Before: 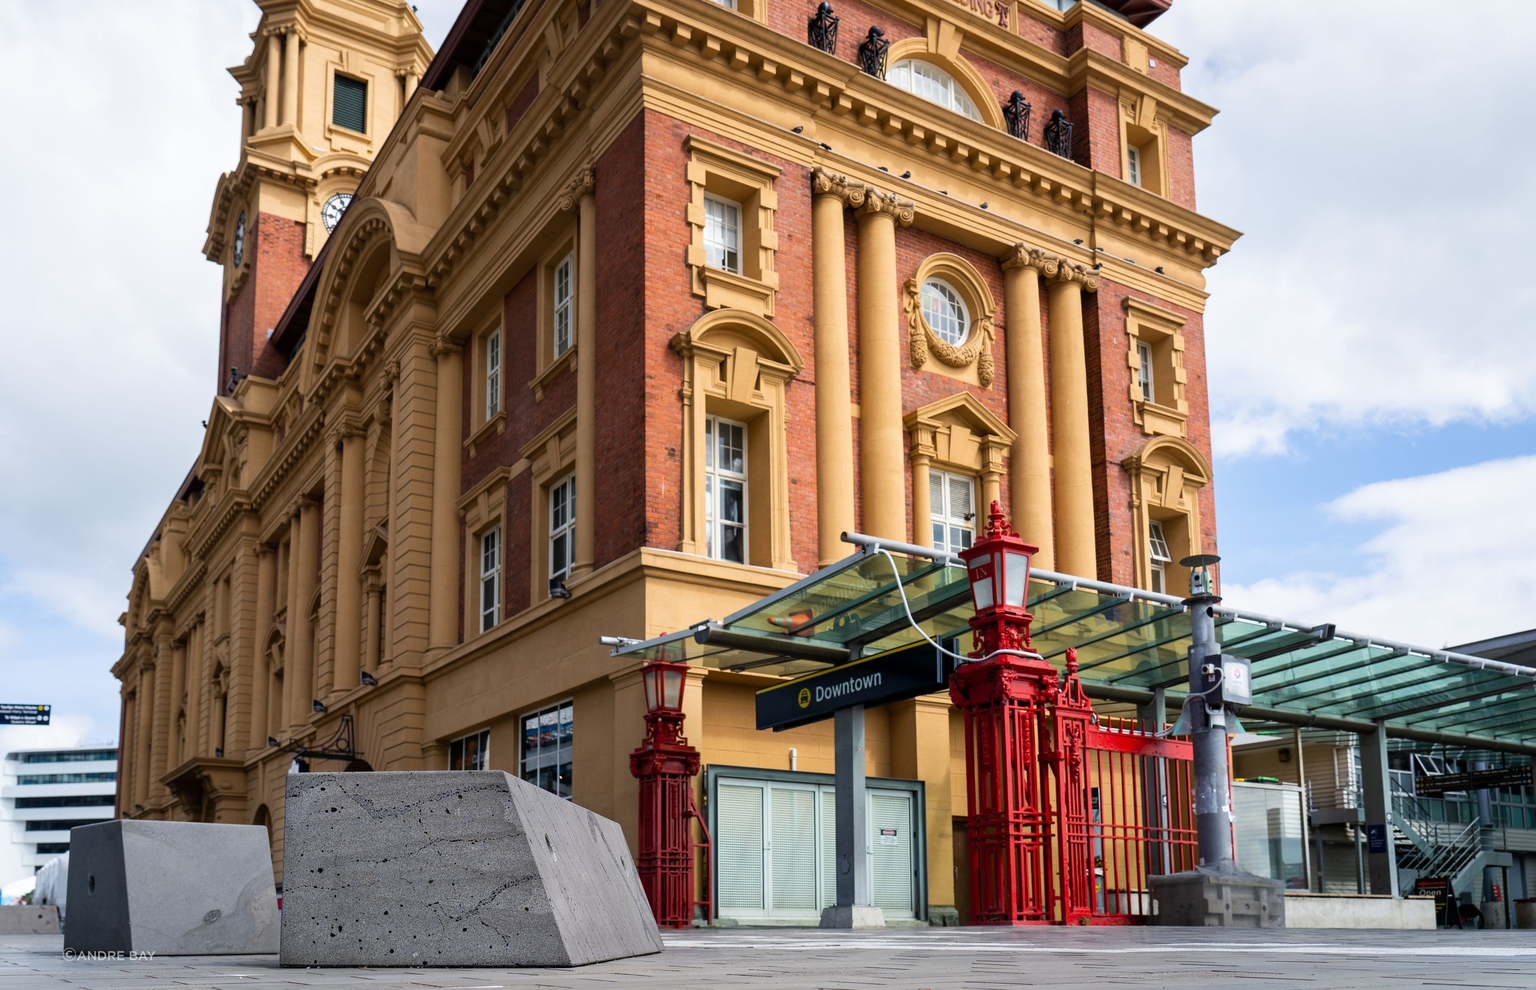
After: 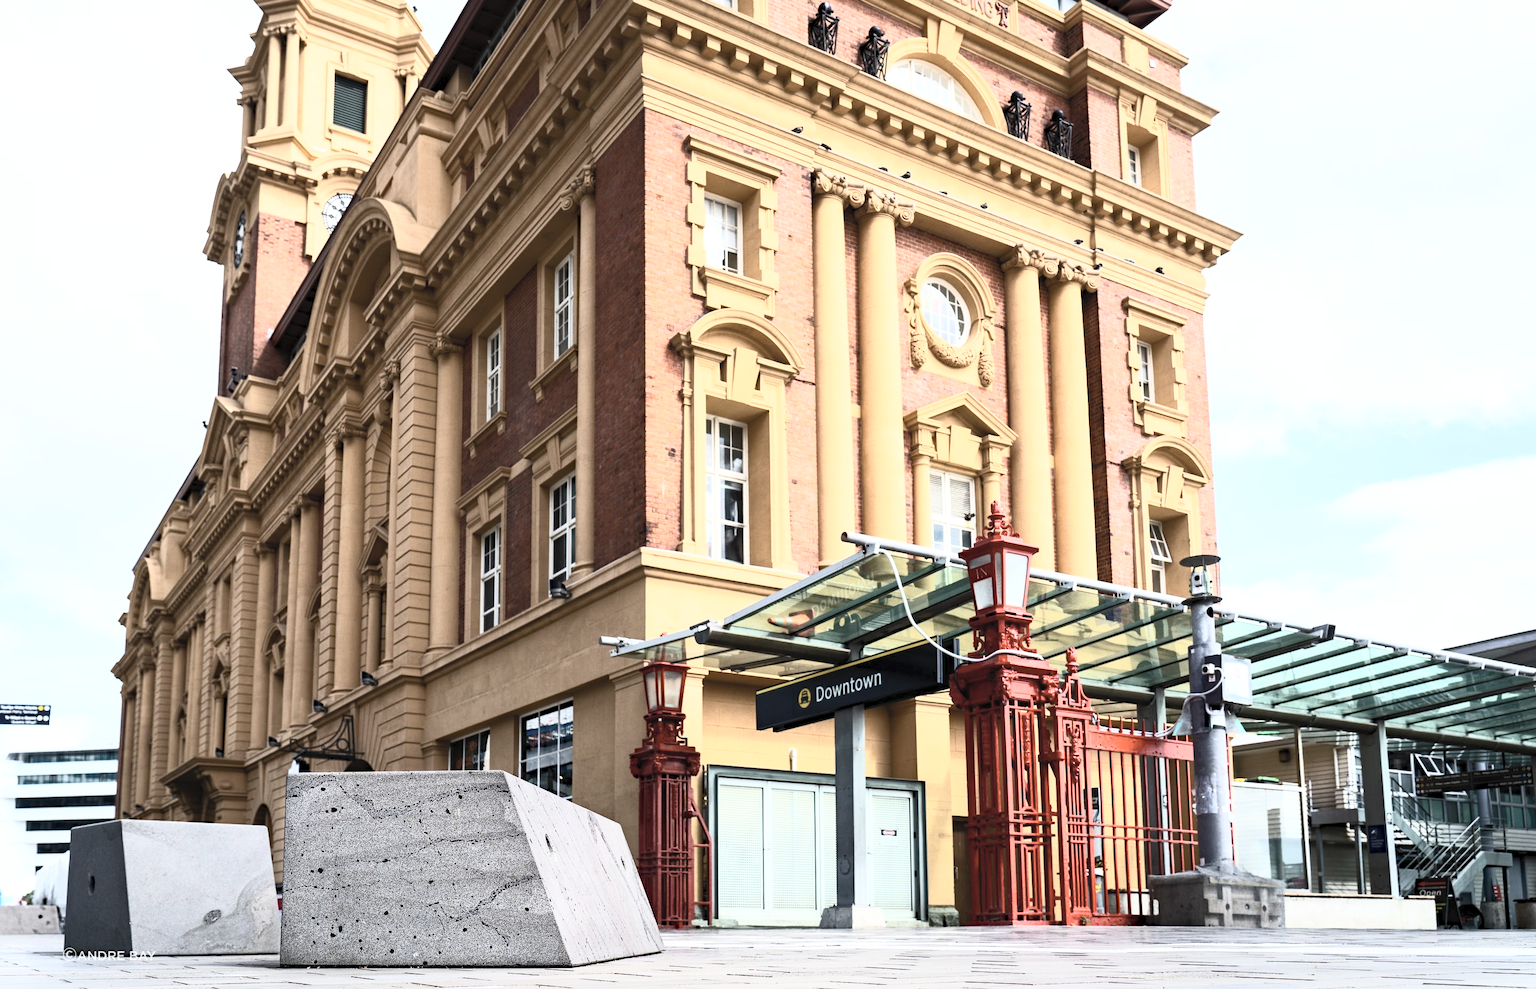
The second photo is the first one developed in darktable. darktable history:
exposure: exposure 0.296 EV, compensate highlight preservation false
haze removal: compatibility mode true, adaptive false
contrast brightness saturation: contrast 0.565, brightness 0.575, saturation -0.328
